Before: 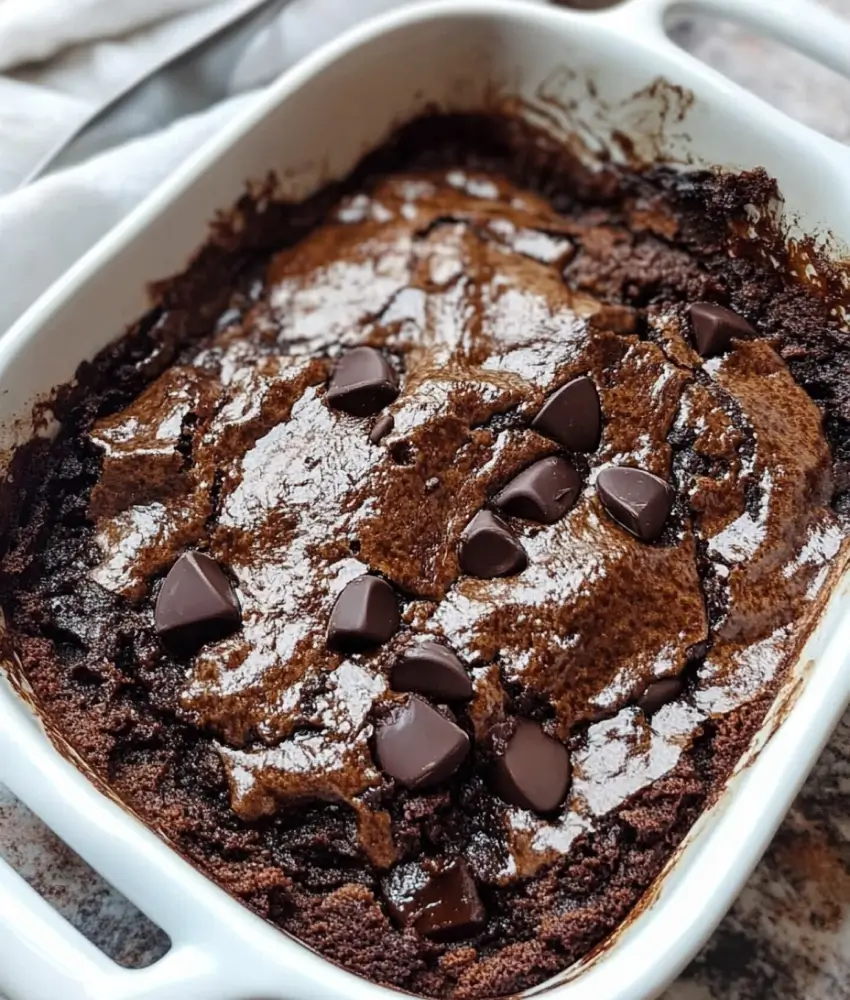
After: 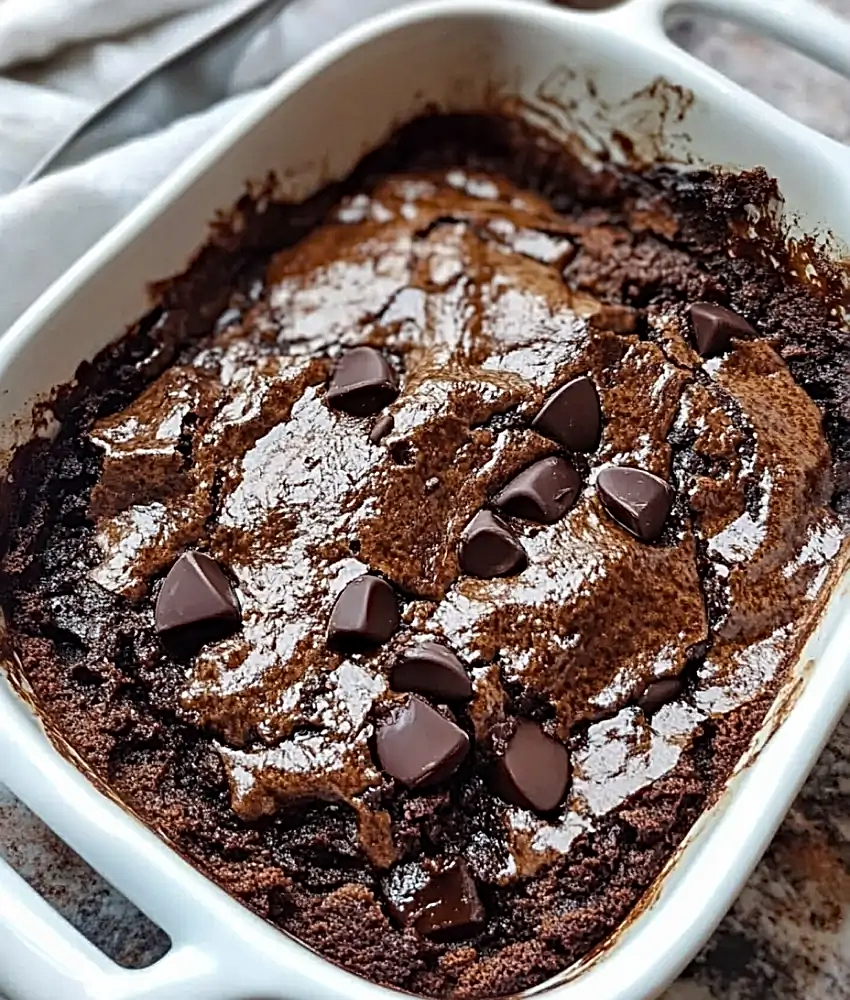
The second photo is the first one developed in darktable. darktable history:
sharpen: radius 2.543, amount 0.636
shadows and highlights: low approximation 0.01, soften with gaussian
haze removal: compatibility mode true, adaptive false
